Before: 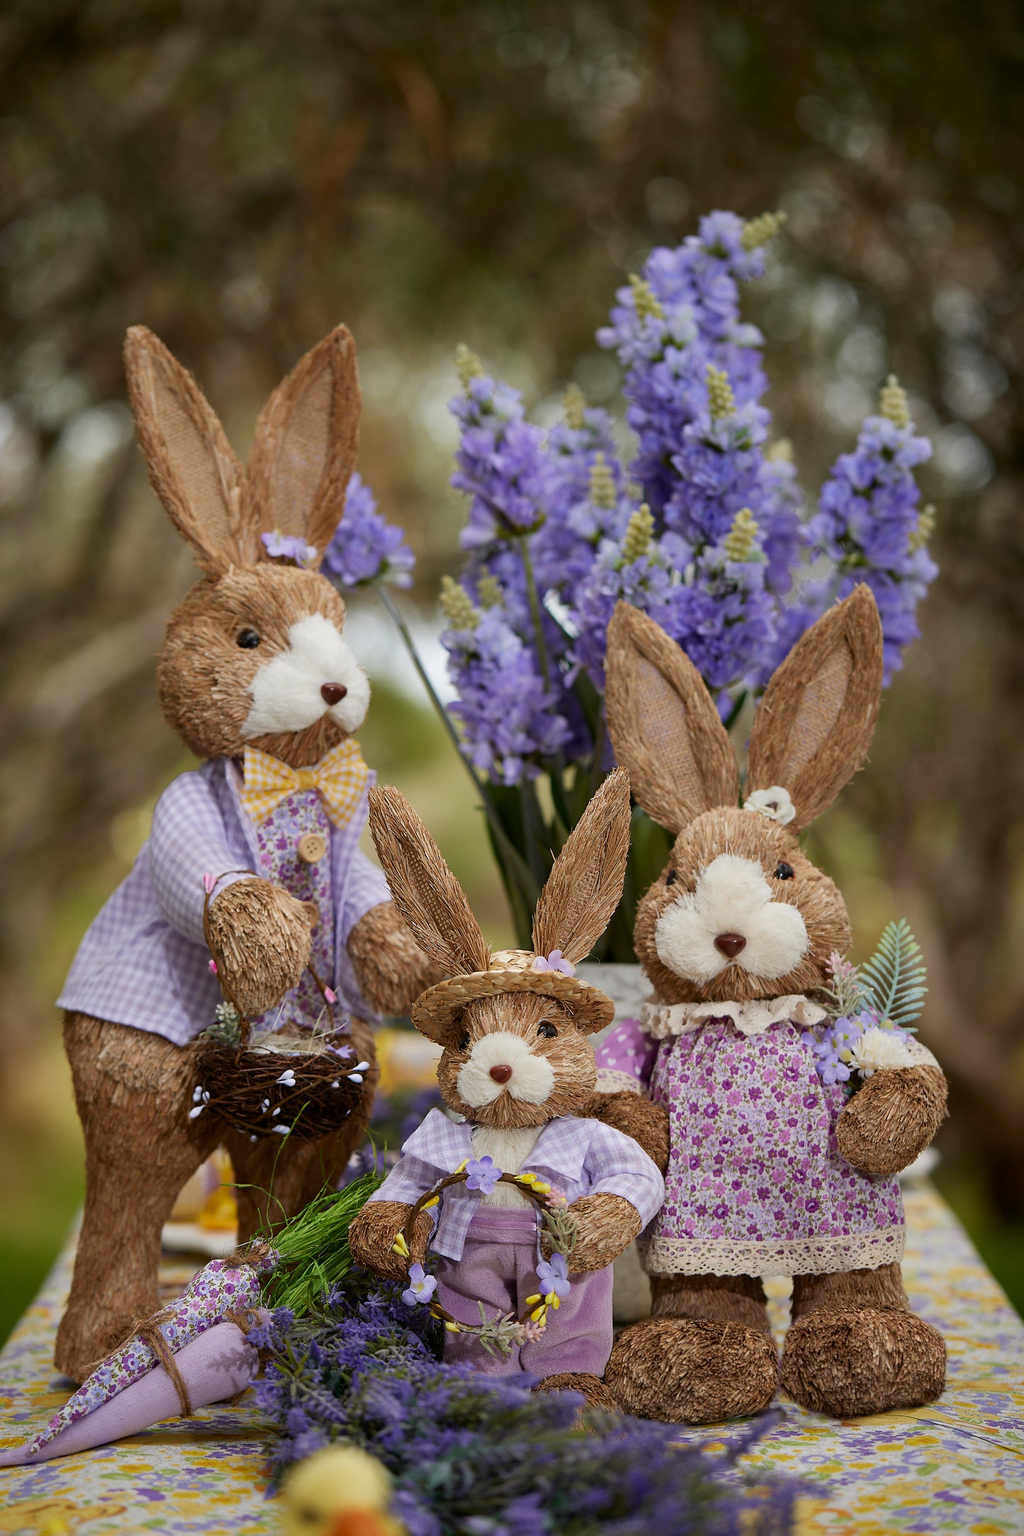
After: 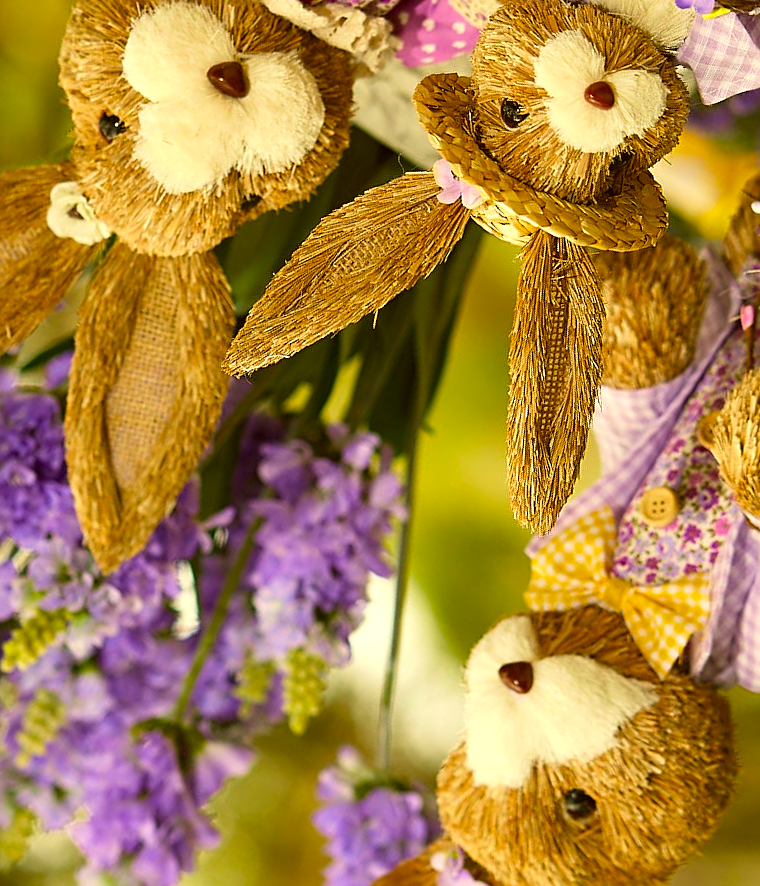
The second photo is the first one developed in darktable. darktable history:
crop and rotate: angle 148.09°, left 9.203%, top 15.678%, right 4.385%, bottom 17.151%
color balance rgb: power › hue 60.47°, perceptual saturation grading › global saturation 30.51%, global vibrance 20%
tone equalizer: on, module defaults
color correction: highlights a* 0.108, highlights b* 29.01, shadows a* -0.202, shadows b* 21.19
velvia: on, module defaults
exposure: black level correction 0, exposure 0.499 EV, compensate highlight preservation false
contrast brightness saturation: contrast 0.075
sharpen: on, module defaults
